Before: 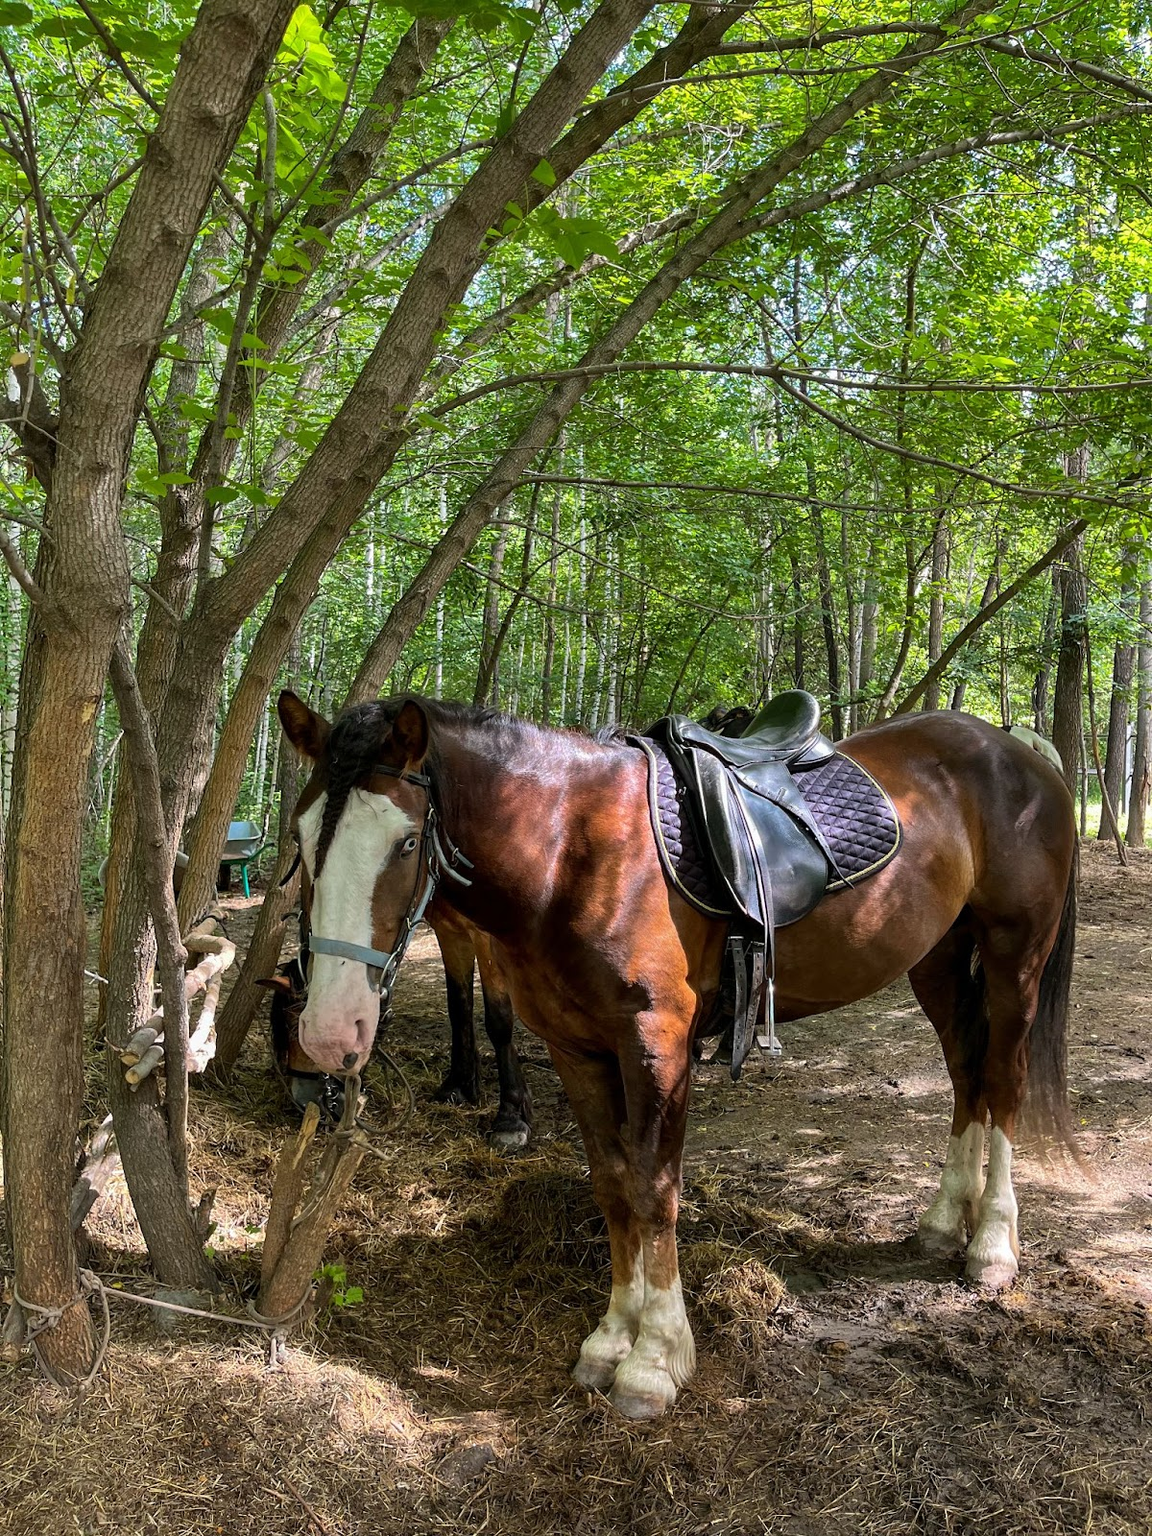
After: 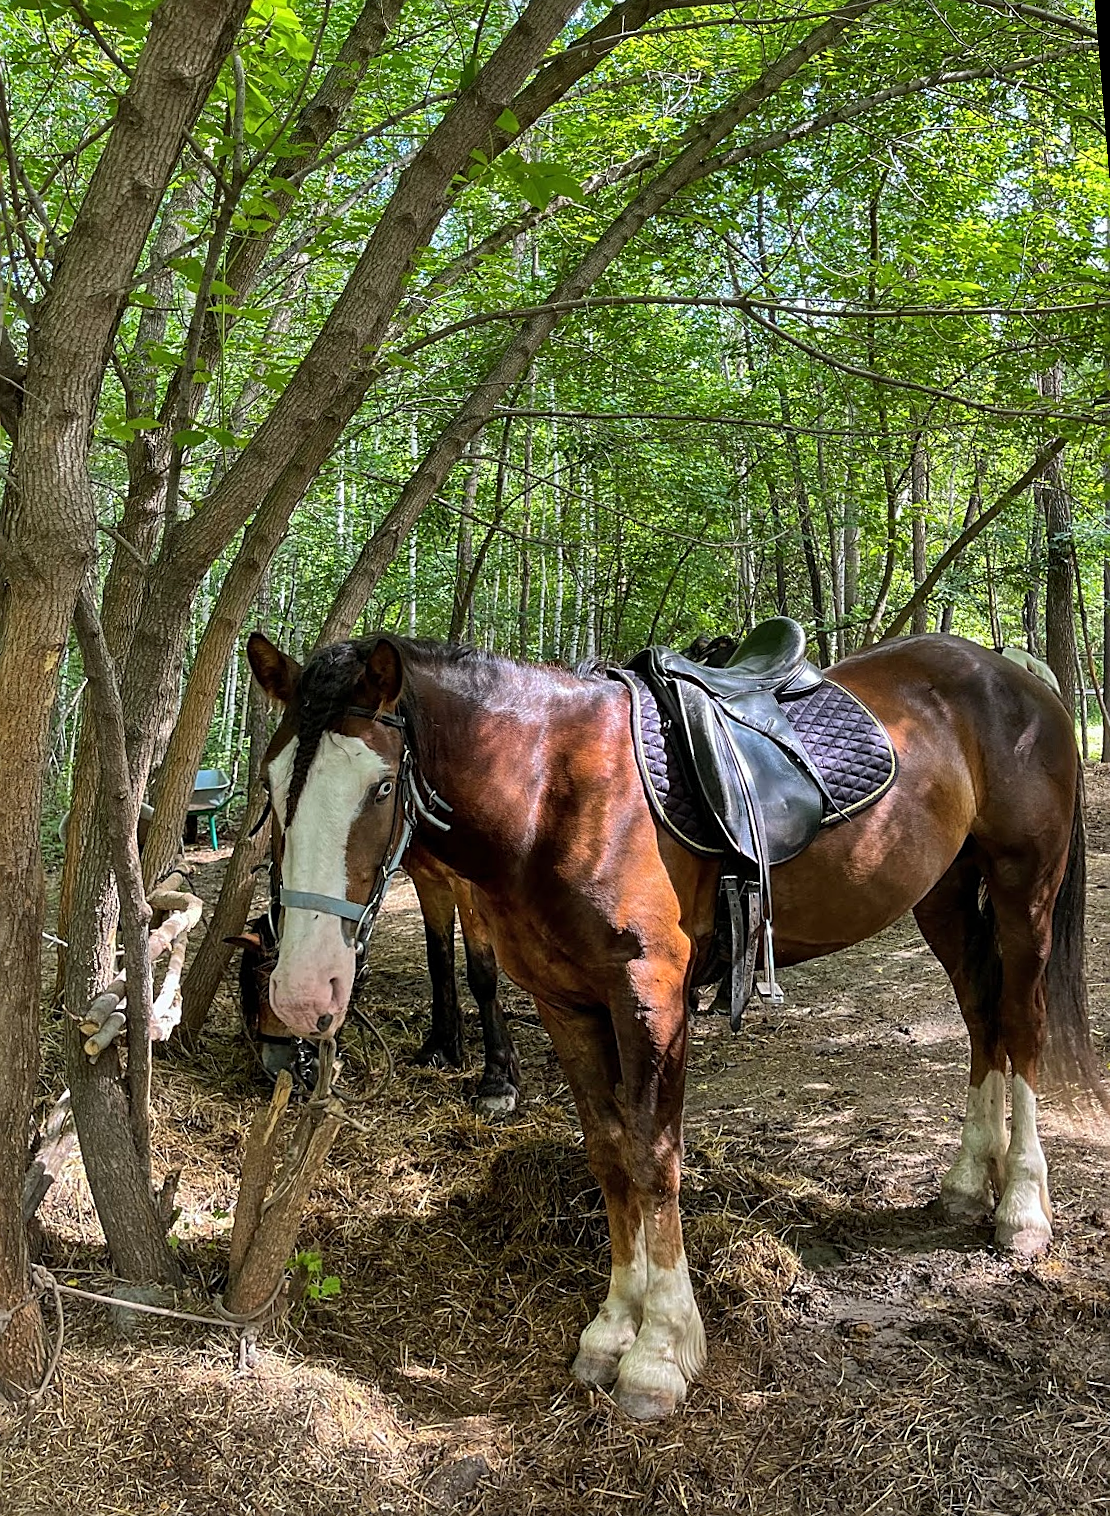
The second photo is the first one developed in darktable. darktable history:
rotate and perspective: rotation -1.68°, lens shift (vertical) -0.146, crop left 0.049, crop right 0.912, crop top 0.032, crop bottom 0.96
white balance: red 0.986, blue 1.01
sharpen: amount 0.6
shadows and highlights: low approximation 0.01, soften with gaussian
